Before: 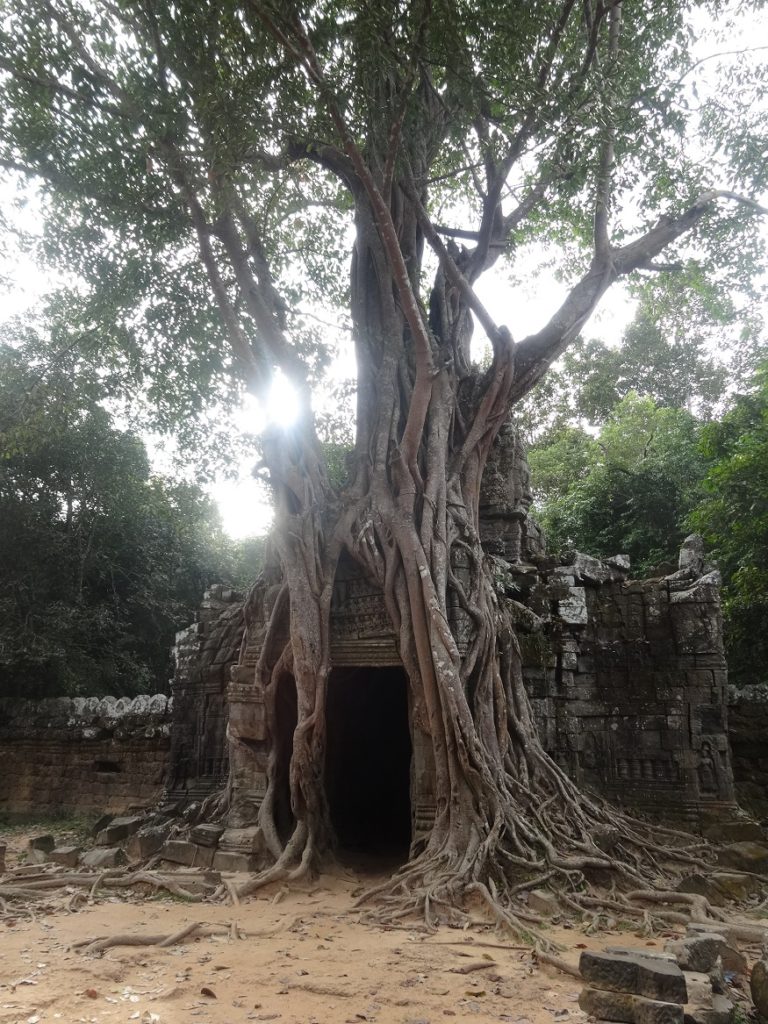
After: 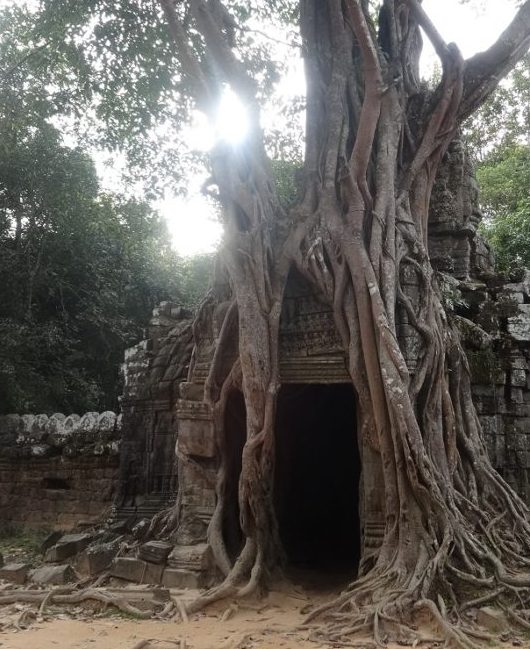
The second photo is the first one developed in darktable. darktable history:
crop: left 6.745%, top 27.733%, right 24.19%, bottom 8.816%
exposure: compensate highlight preservation false
